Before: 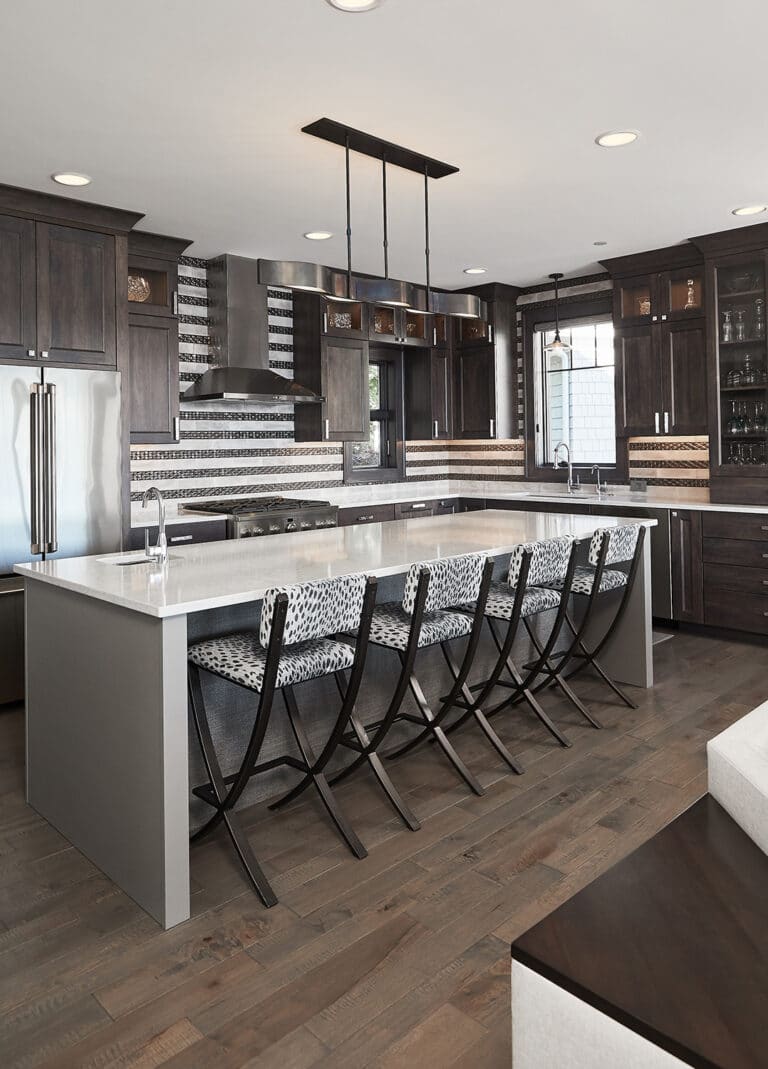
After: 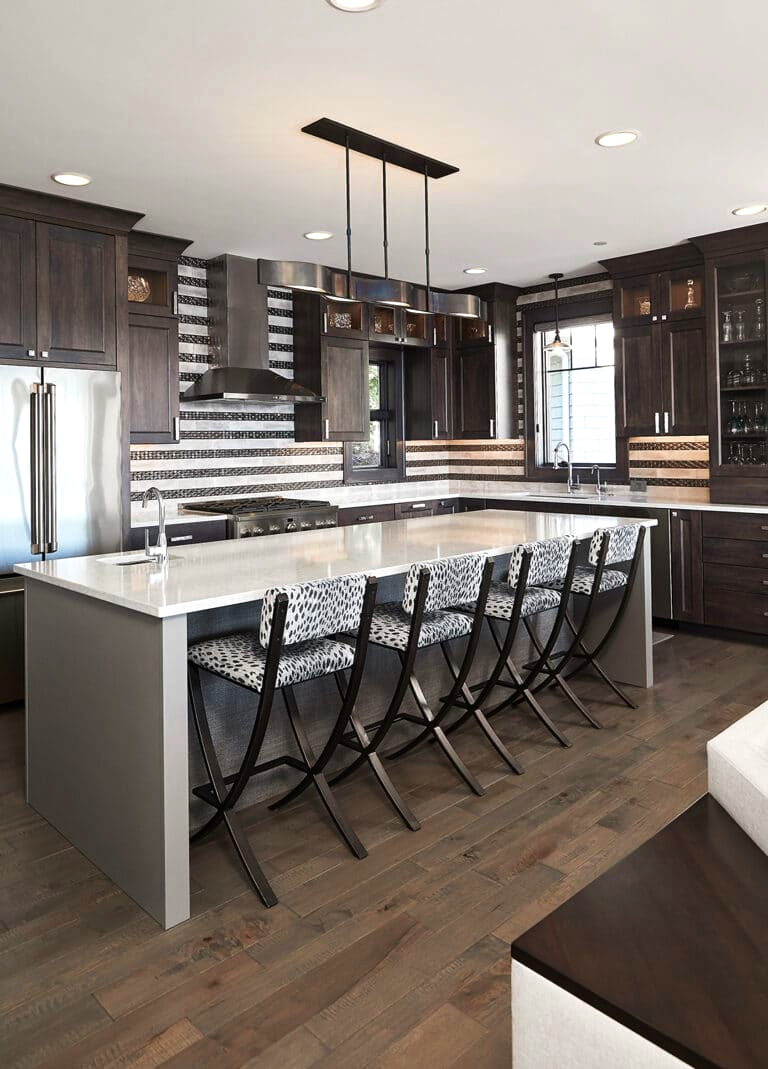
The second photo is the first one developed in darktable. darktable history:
color balance: contrast 10%
velvia: on, module defaults
